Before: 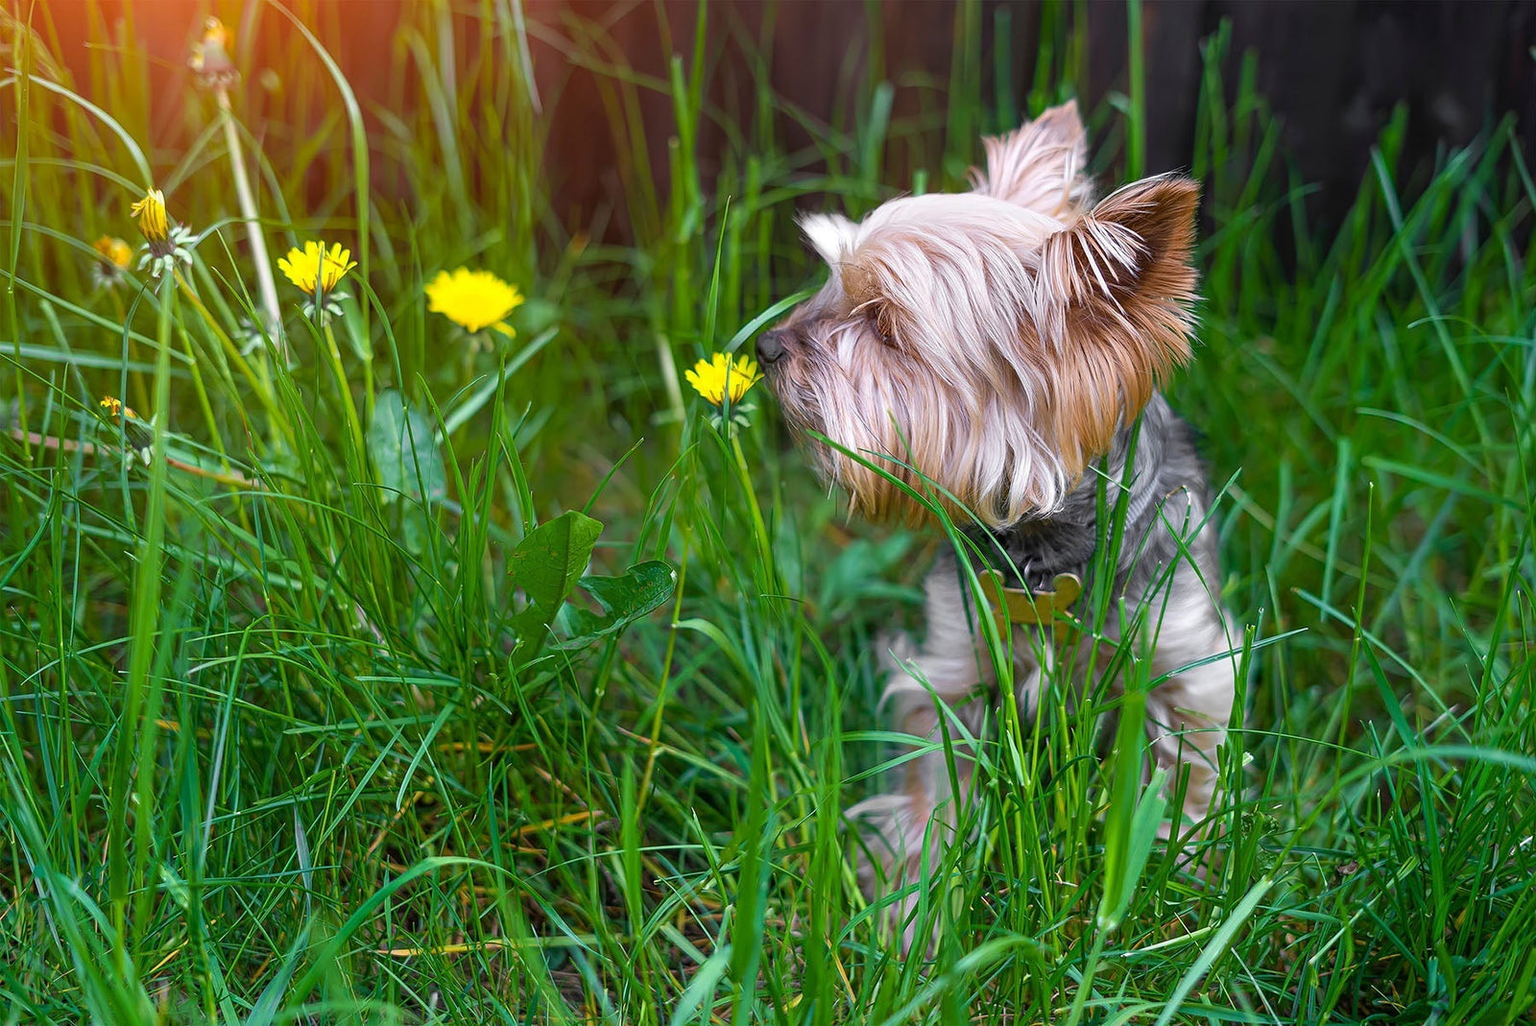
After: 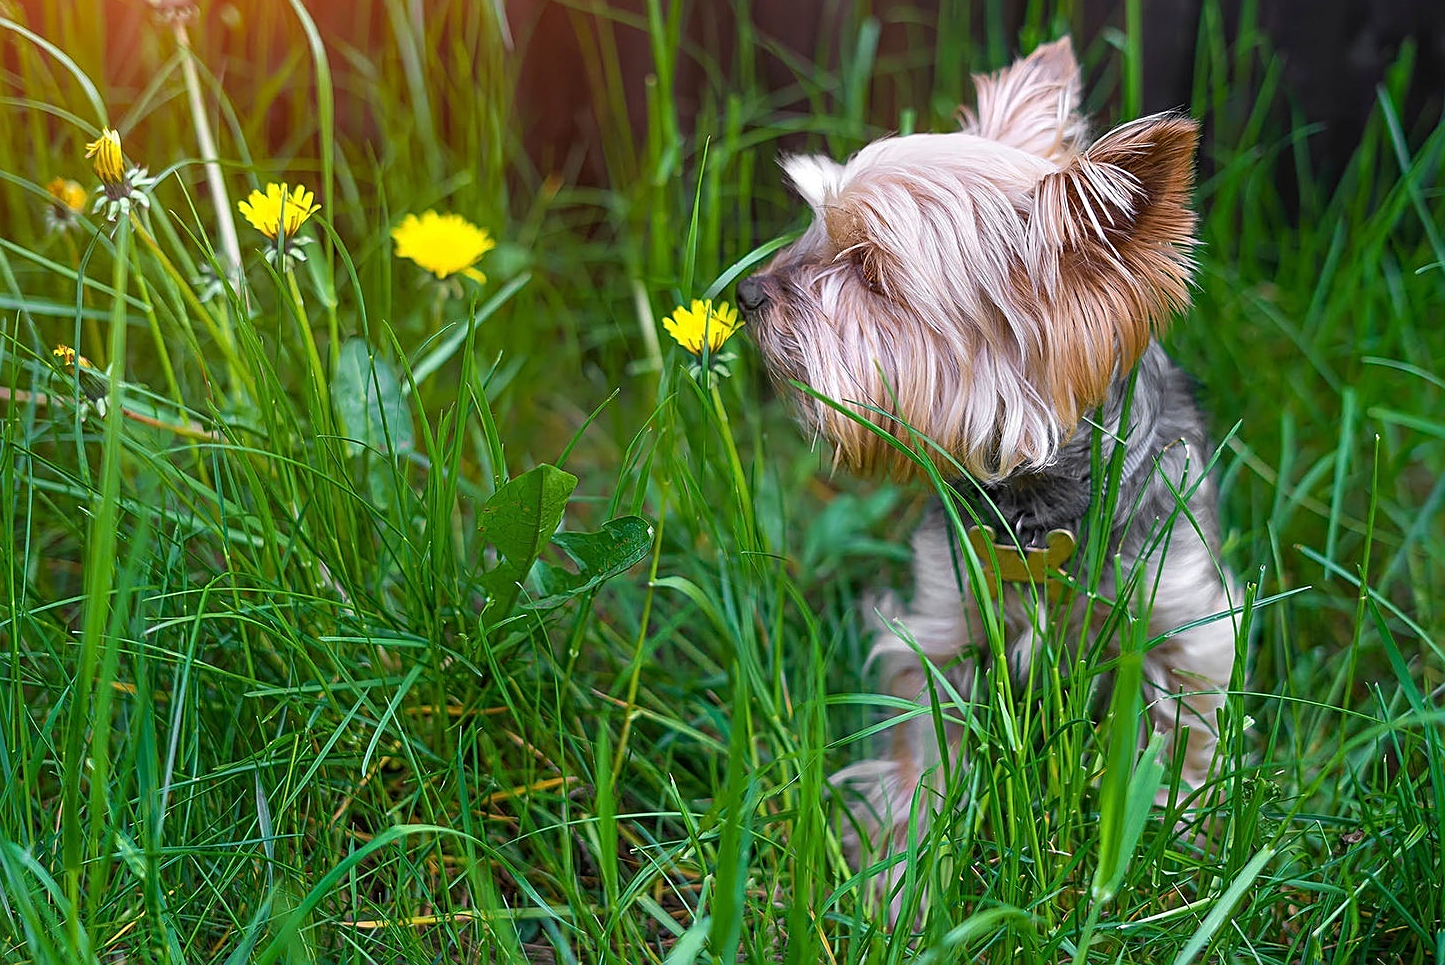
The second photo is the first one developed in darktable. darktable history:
sharpen: amount 0.496
crop: left 3.212%, top 6.404%, right 6.427%, bottom 3.232%
